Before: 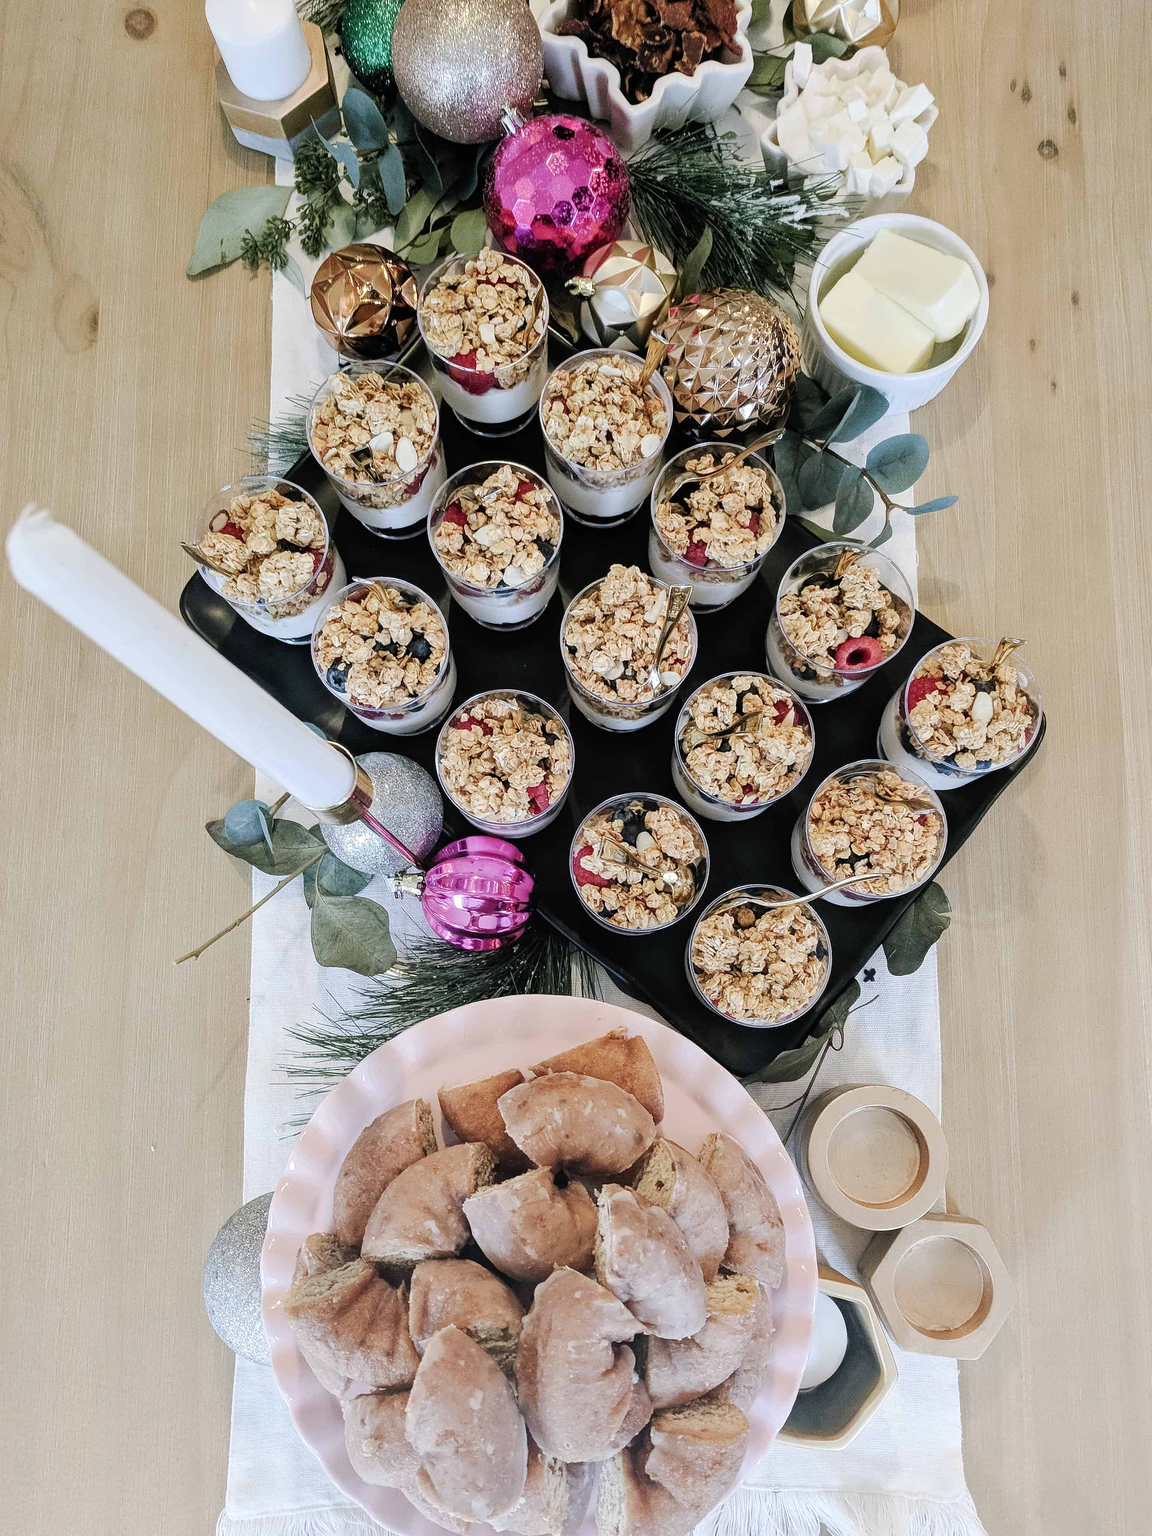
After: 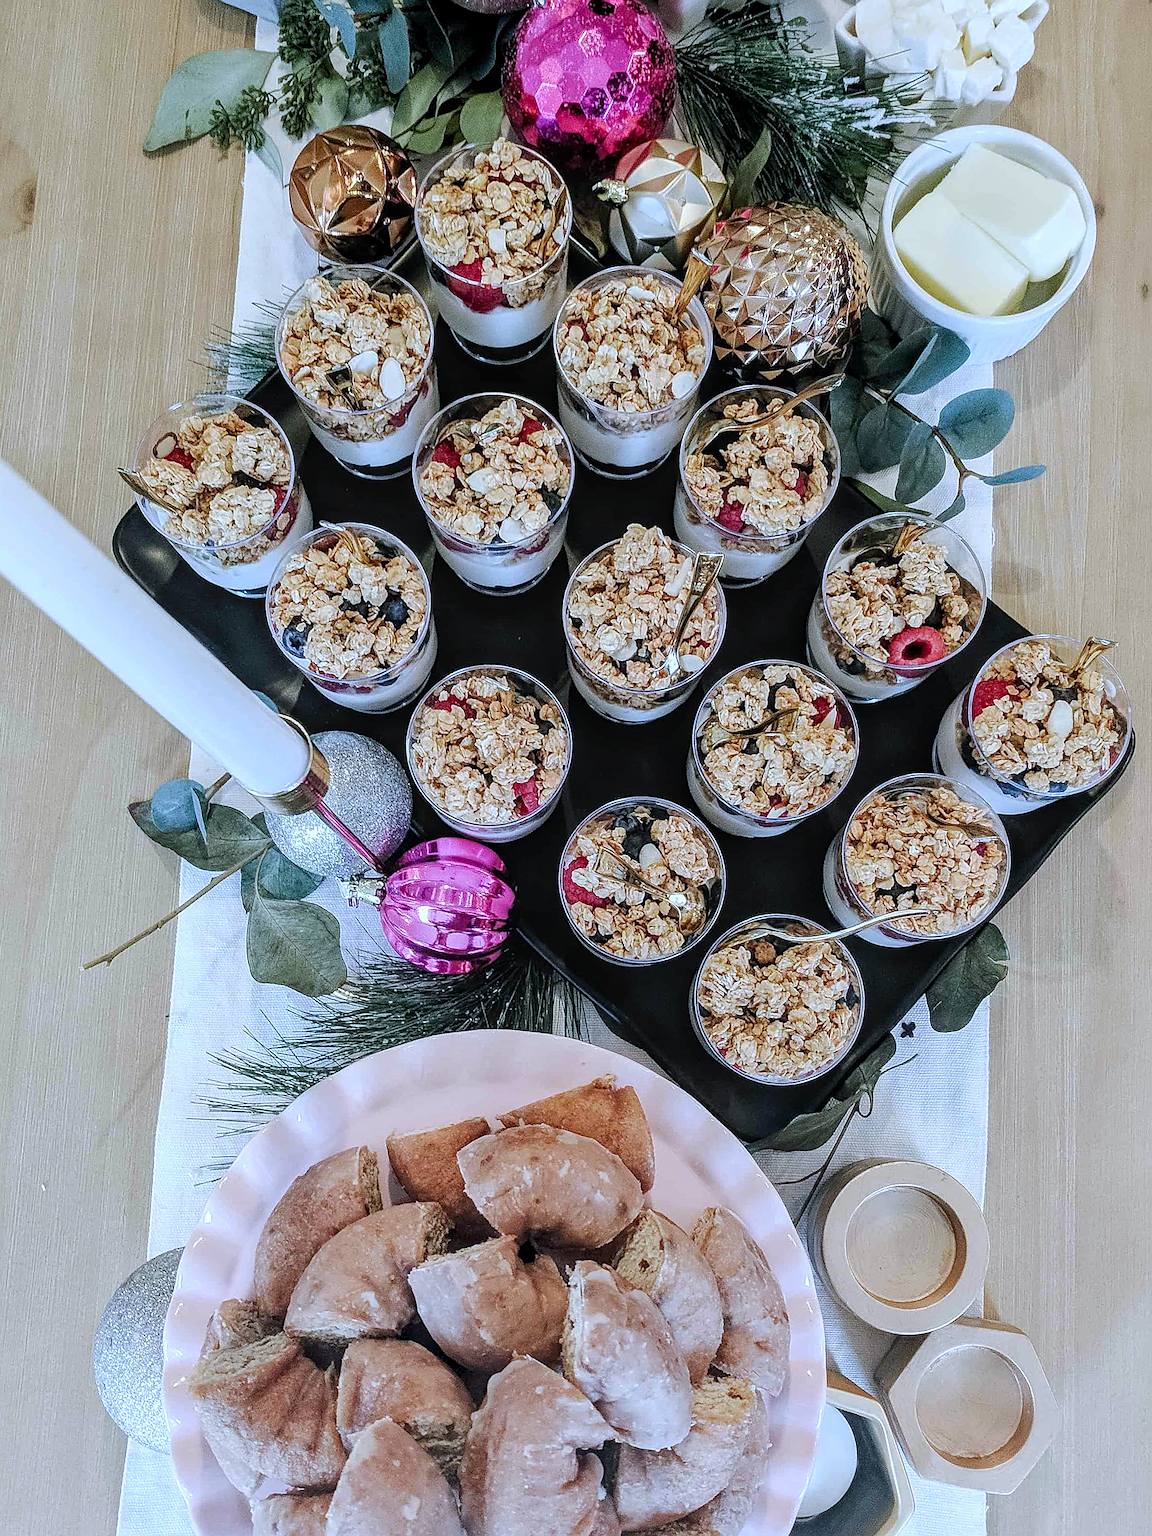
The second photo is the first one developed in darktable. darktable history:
sharpen: on, module defaults
white balance: red 0.931, blue 1.11
crop and rotate: angle -3.27°, left 5.211%, top 5.211%, right 4.607%, bottom 4.607%
local contrast: on, module defaults
